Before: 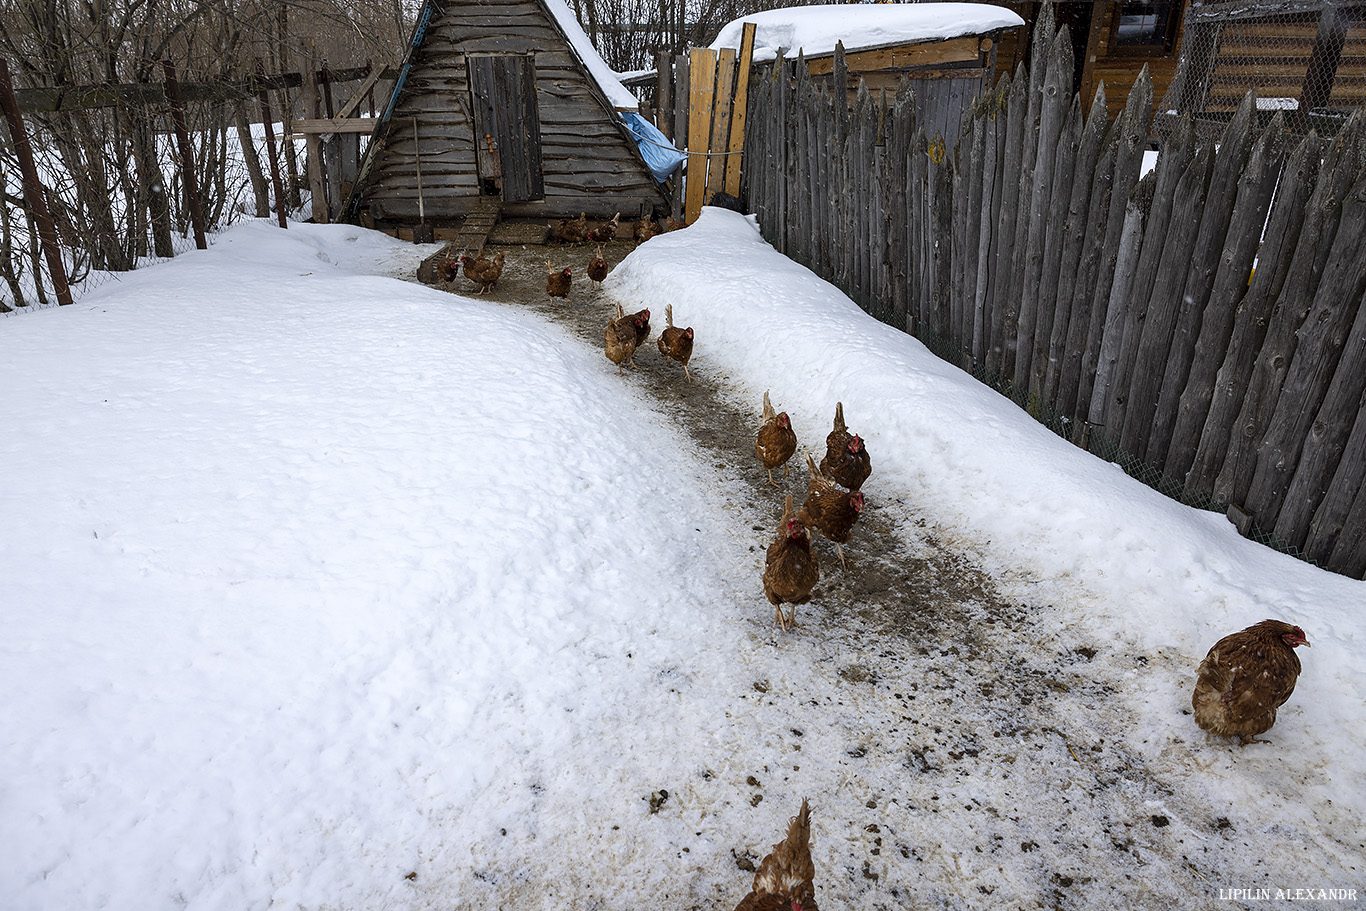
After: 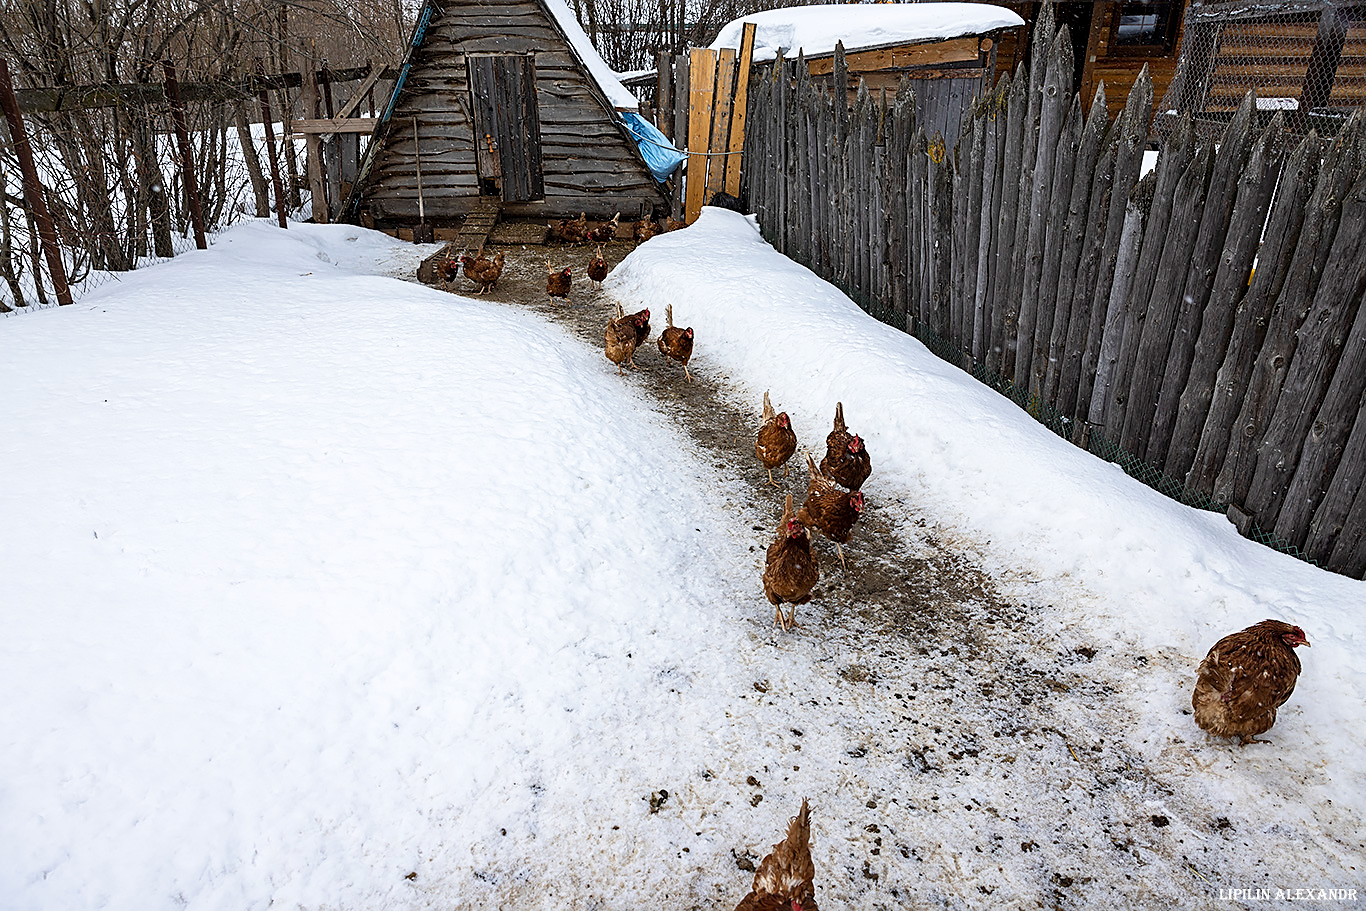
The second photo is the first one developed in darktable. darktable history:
base curve: curves: ch0 [(0, 0) (0.666, 0.806) (1, 1)], preserve colors none
sharpen: on, module defaults
